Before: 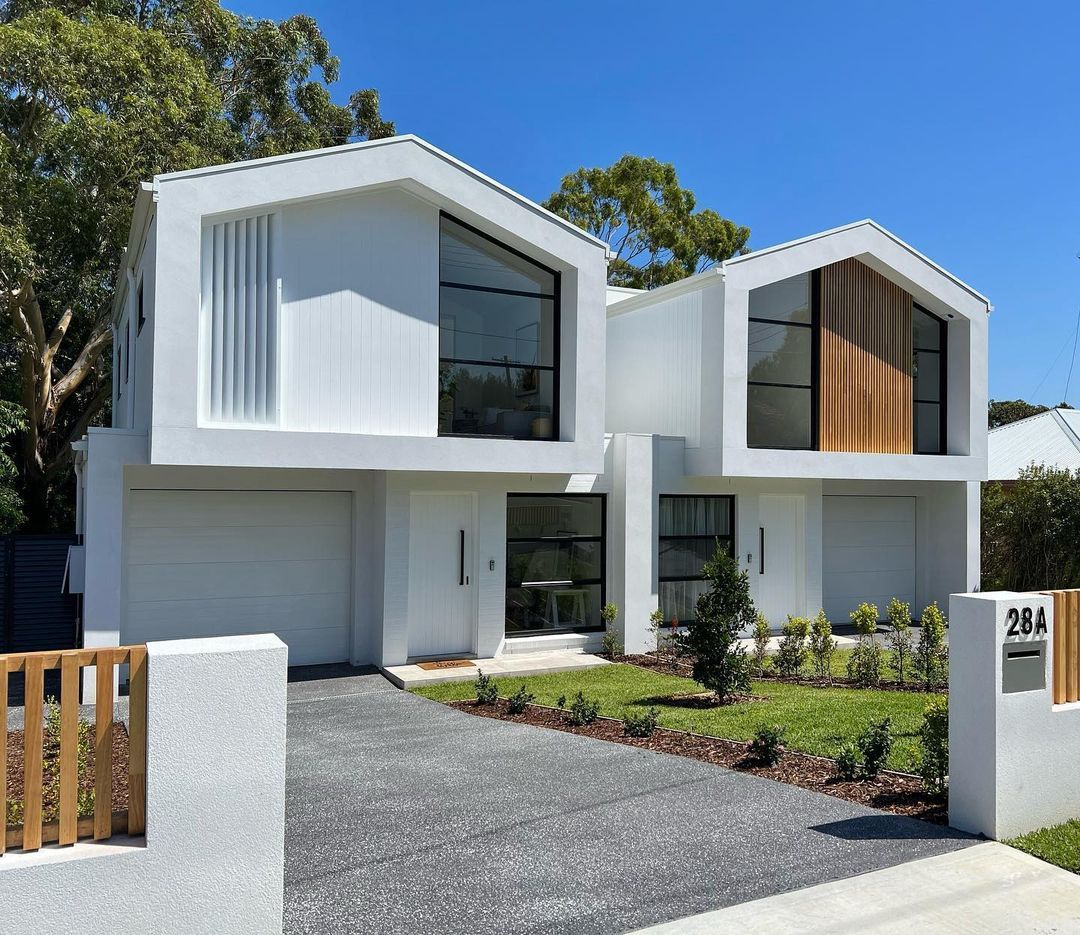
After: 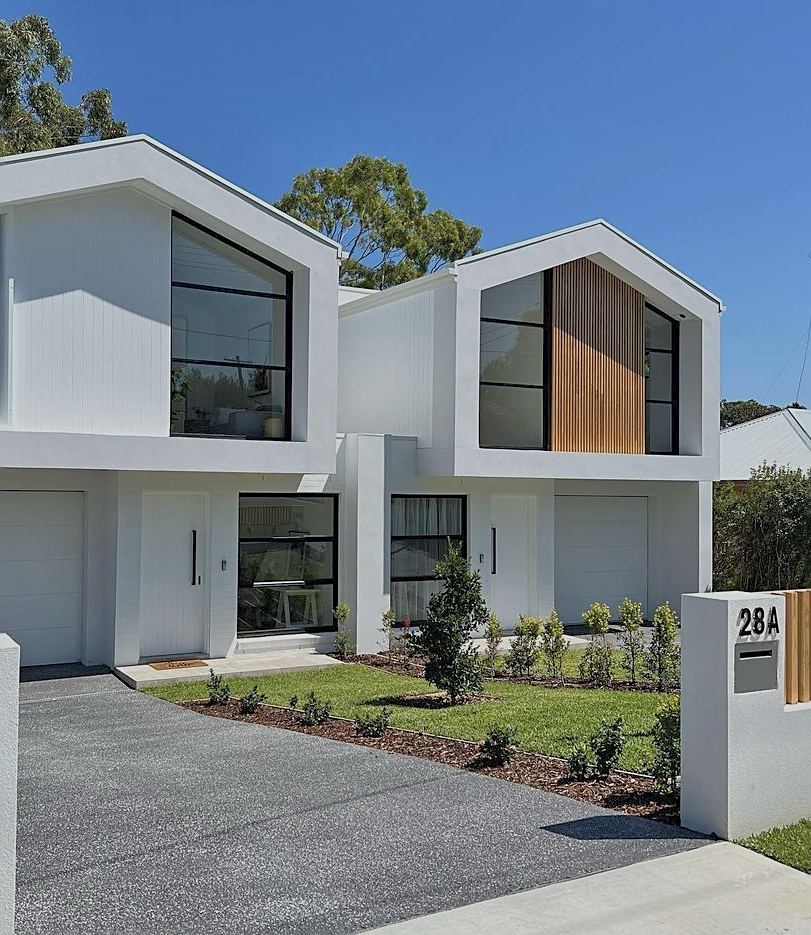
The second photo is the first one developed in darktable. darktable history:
sharpen: on, module defaults
crop and rotate: left 24.888%
tone equalizer: -8 EV -0.029 EV, -7 EV 0.036 EV, -6 EV -0.007 EV, -5 EV 0.008 EV, -4 EV -0.048 EV, -3 EV -0.234 EV, -2 EV -0.66 EV, -1 EV -0.988 EV, +0 EV -0.997 EV
contrast brightness saturation: contrast 0.14, brightness 0.214
